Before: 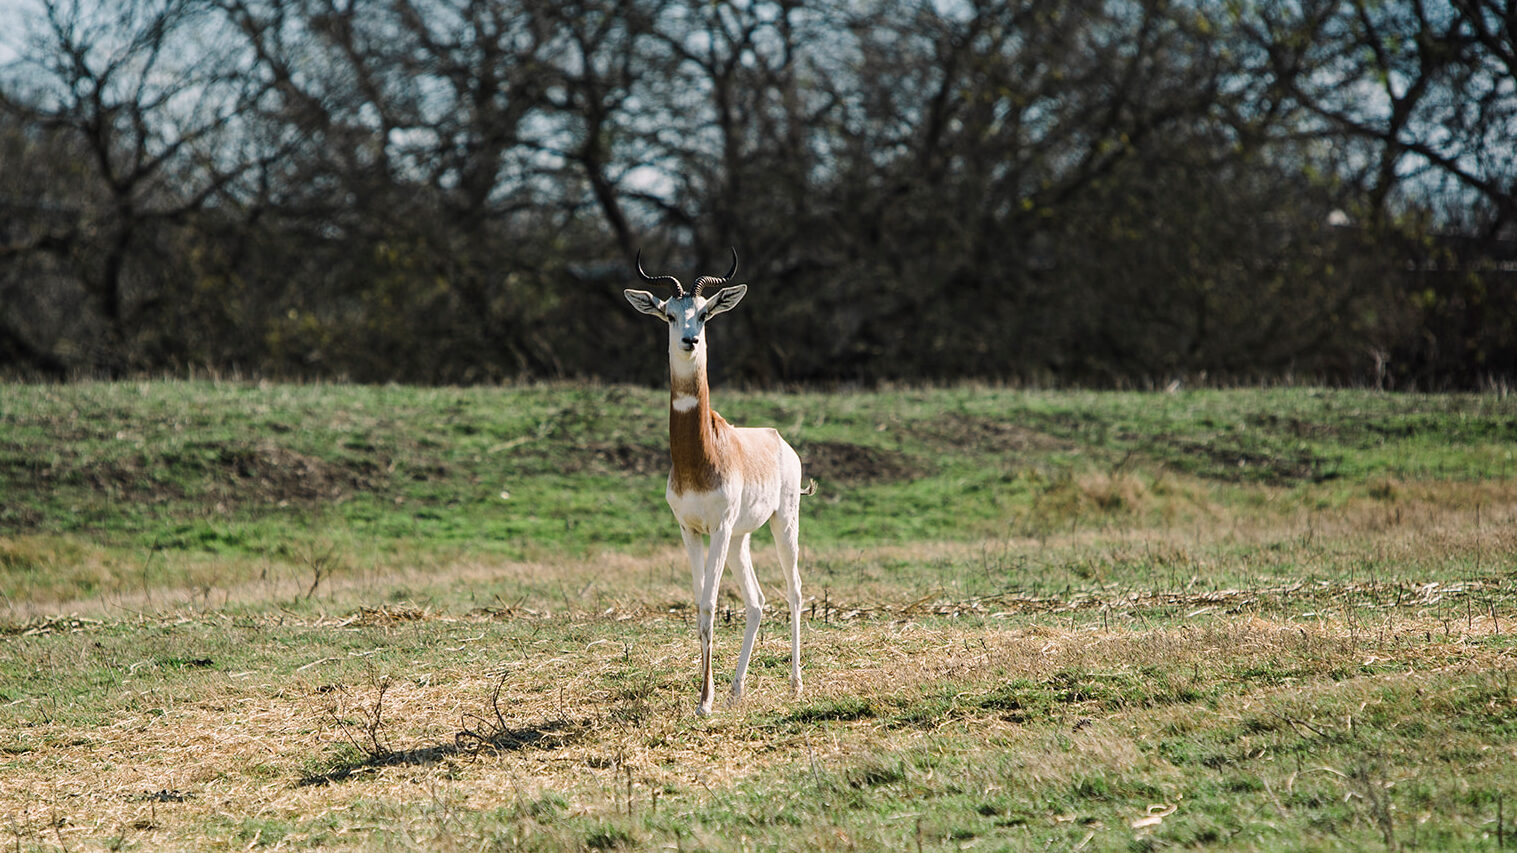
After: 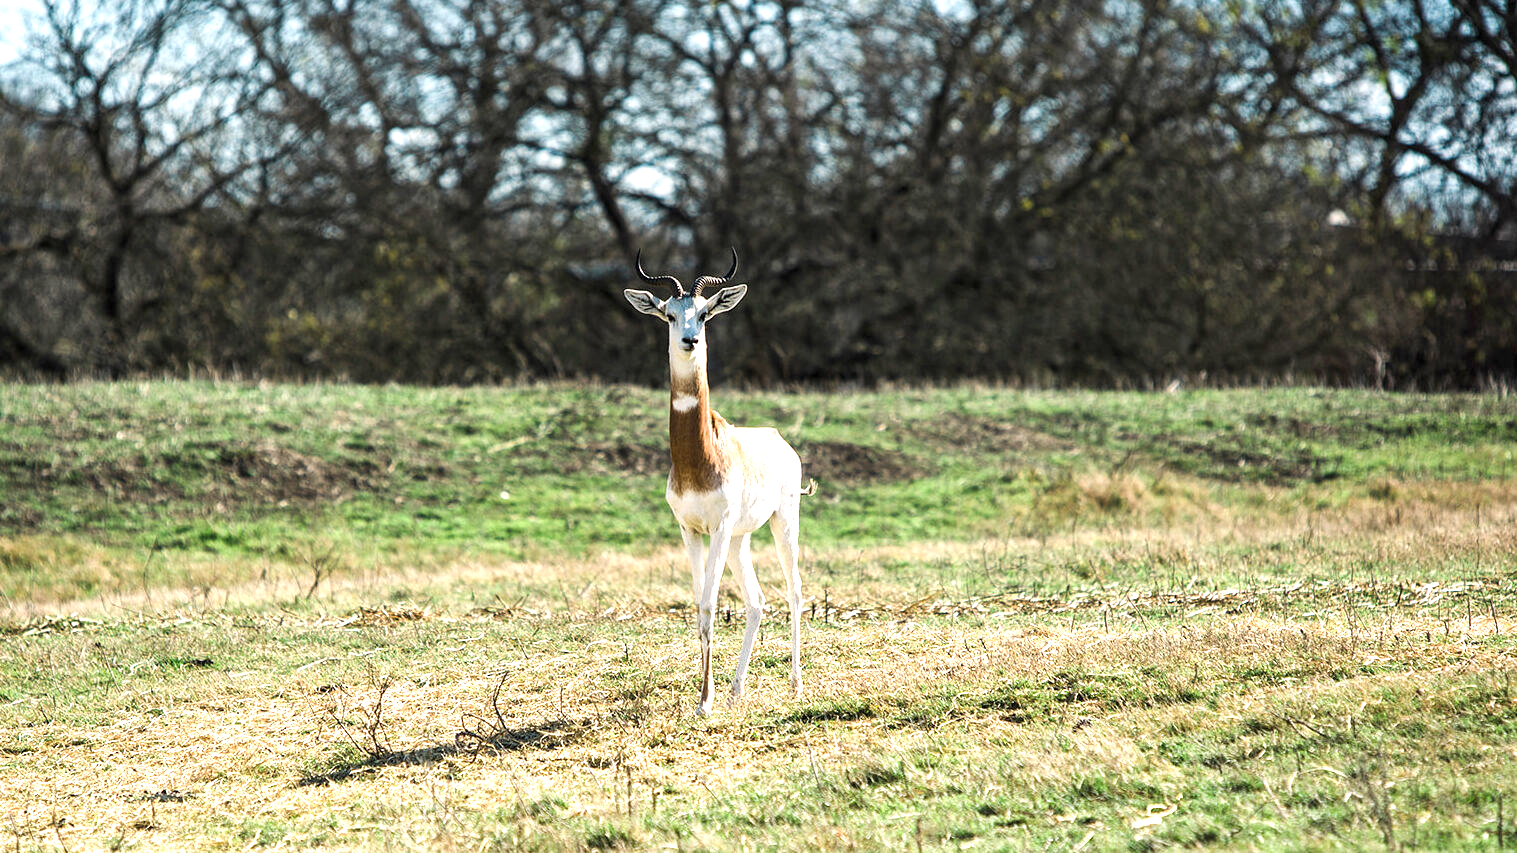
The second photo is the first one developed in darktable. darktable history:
exposure: black level correction 0.001, exposure 1.036 EV, compensate highlight preservation false
local contrast: mode bilateral grid, contrast 20, coarseness 50, detail 120%, midtone range 0.2
